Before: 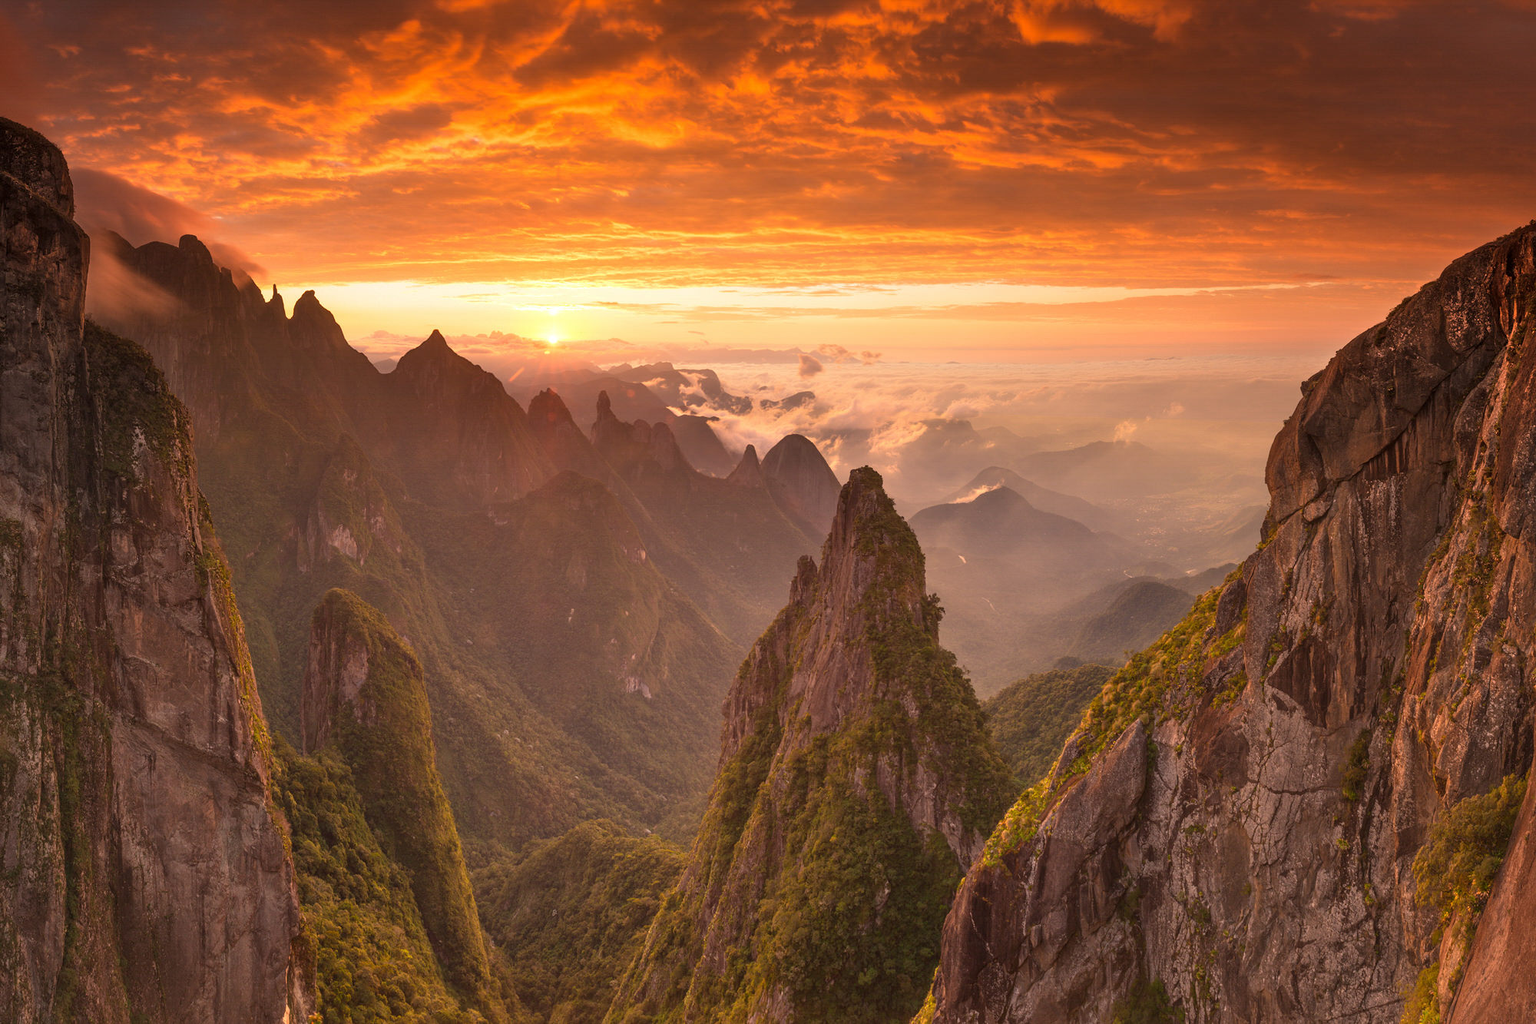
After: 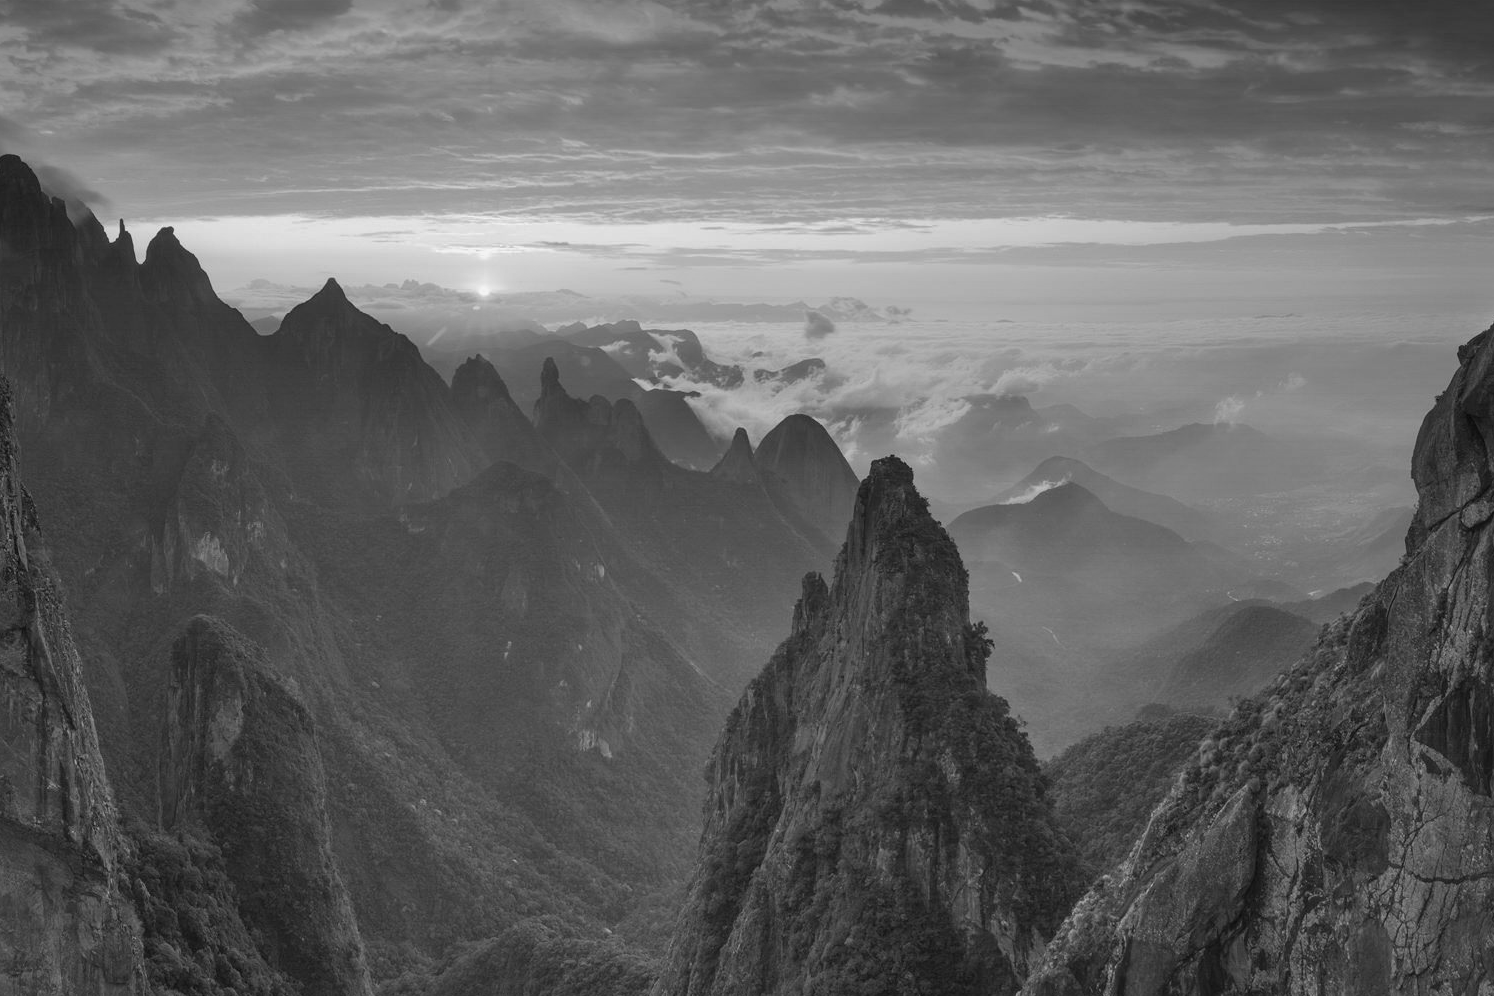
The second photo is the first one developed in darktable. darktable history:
crop and rotate: left 11.831%, top 11.346%, right 13.429%, bottom 13.899%
color calibration: output gray [0.246, 0.254, 0.501, 0], gray › normalize channels true, illuminant same as pipeline (D50), adaptation XYZ, x 0.346, y 0.359, gamut compression 0
